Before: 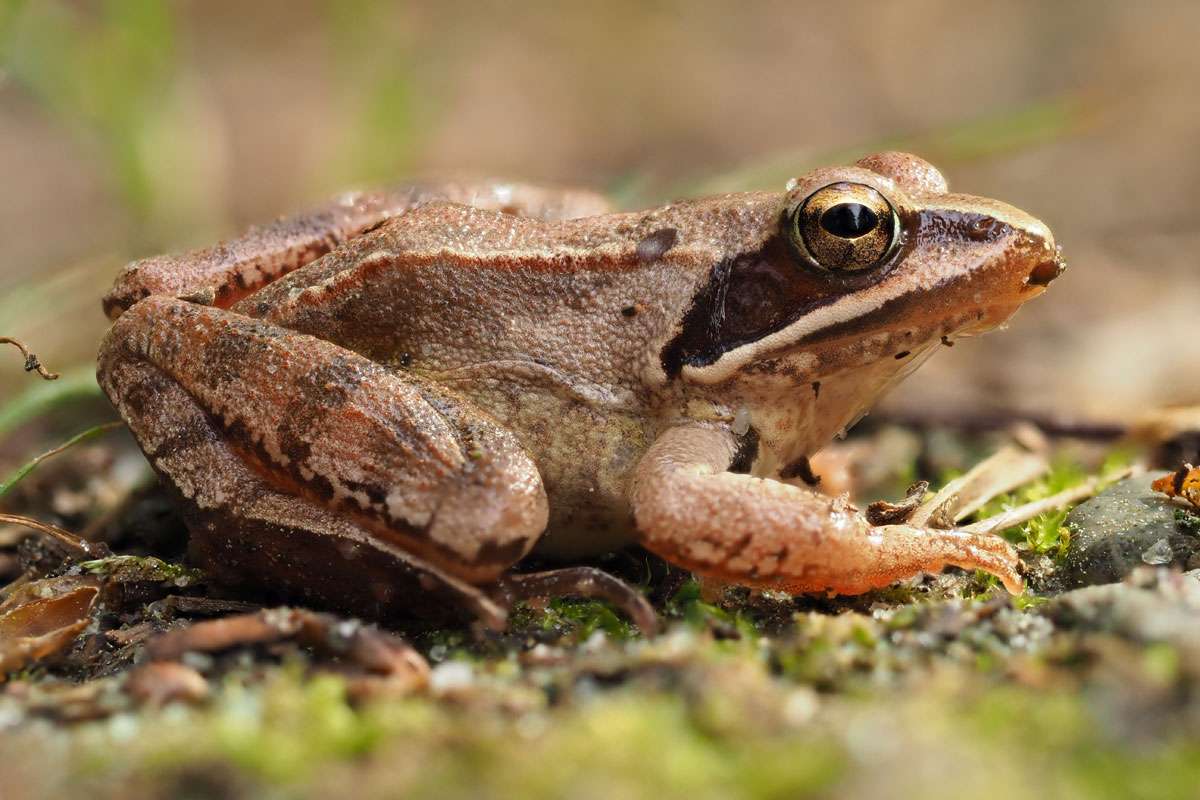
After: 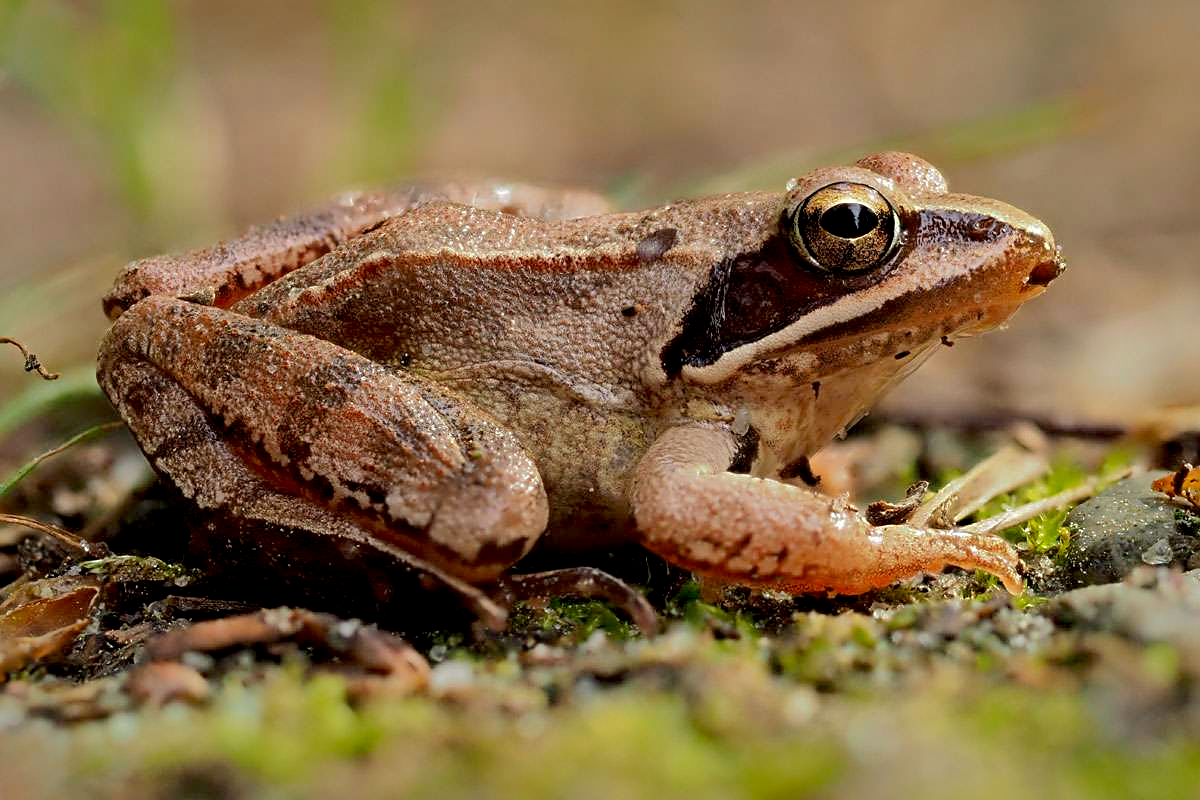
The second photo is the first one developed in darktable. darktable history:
exposure: black level correction 0.013, compensate highlight preservation false
shadows and highlights: shadows -19.02, highlights -73.64
sharpen: on, module defaults
